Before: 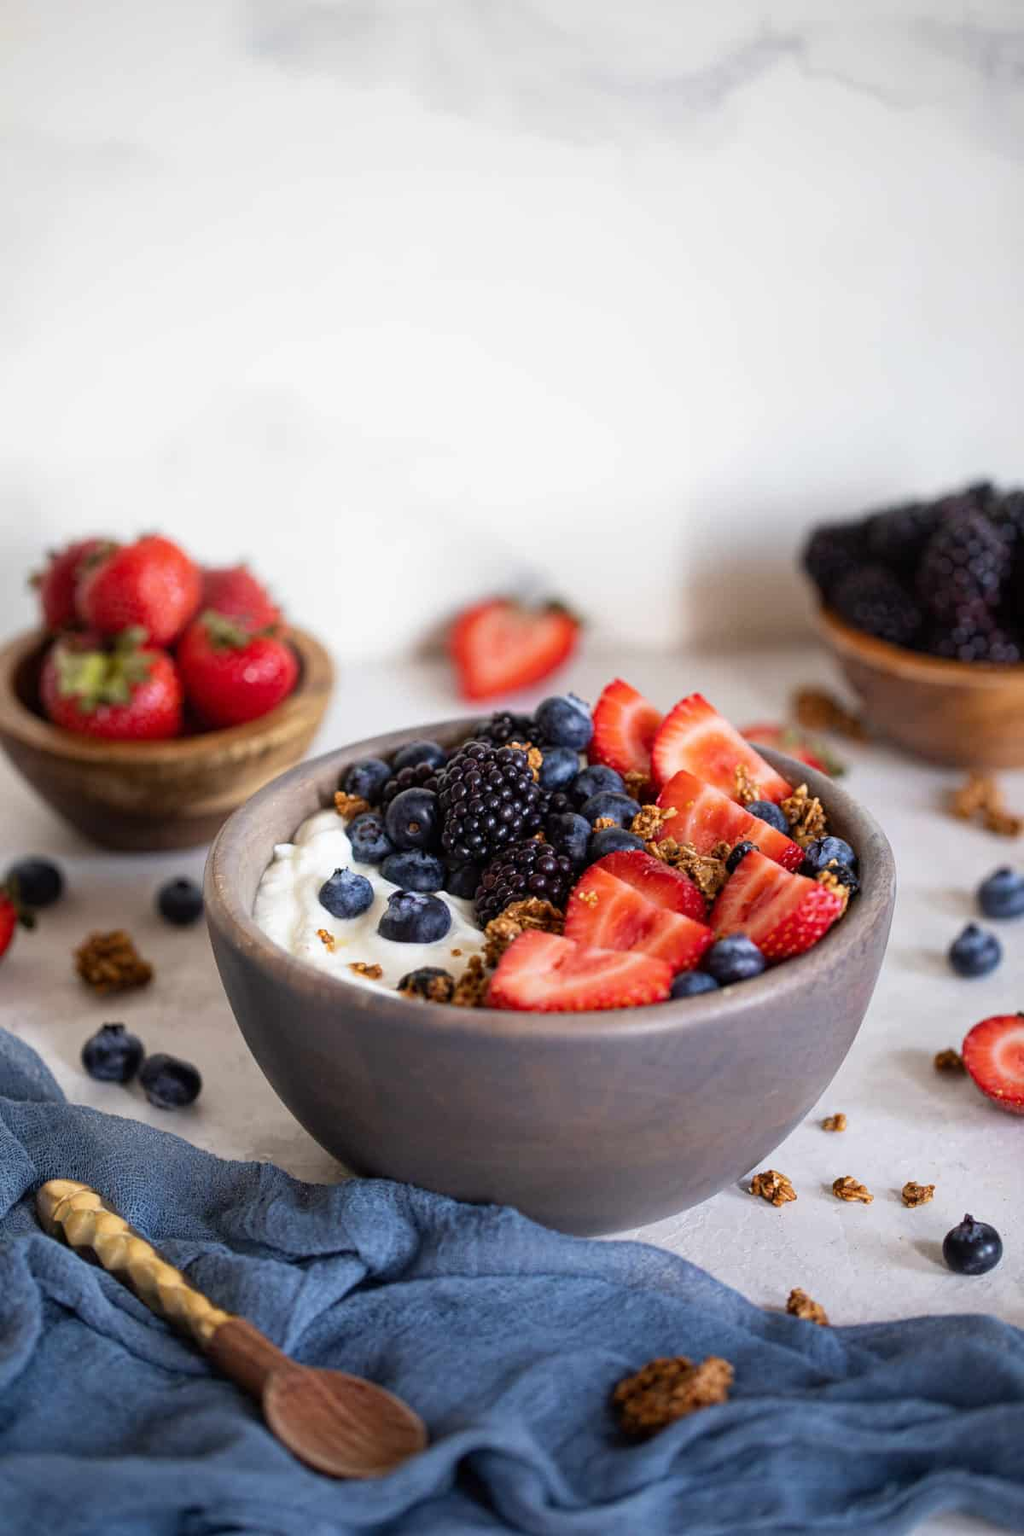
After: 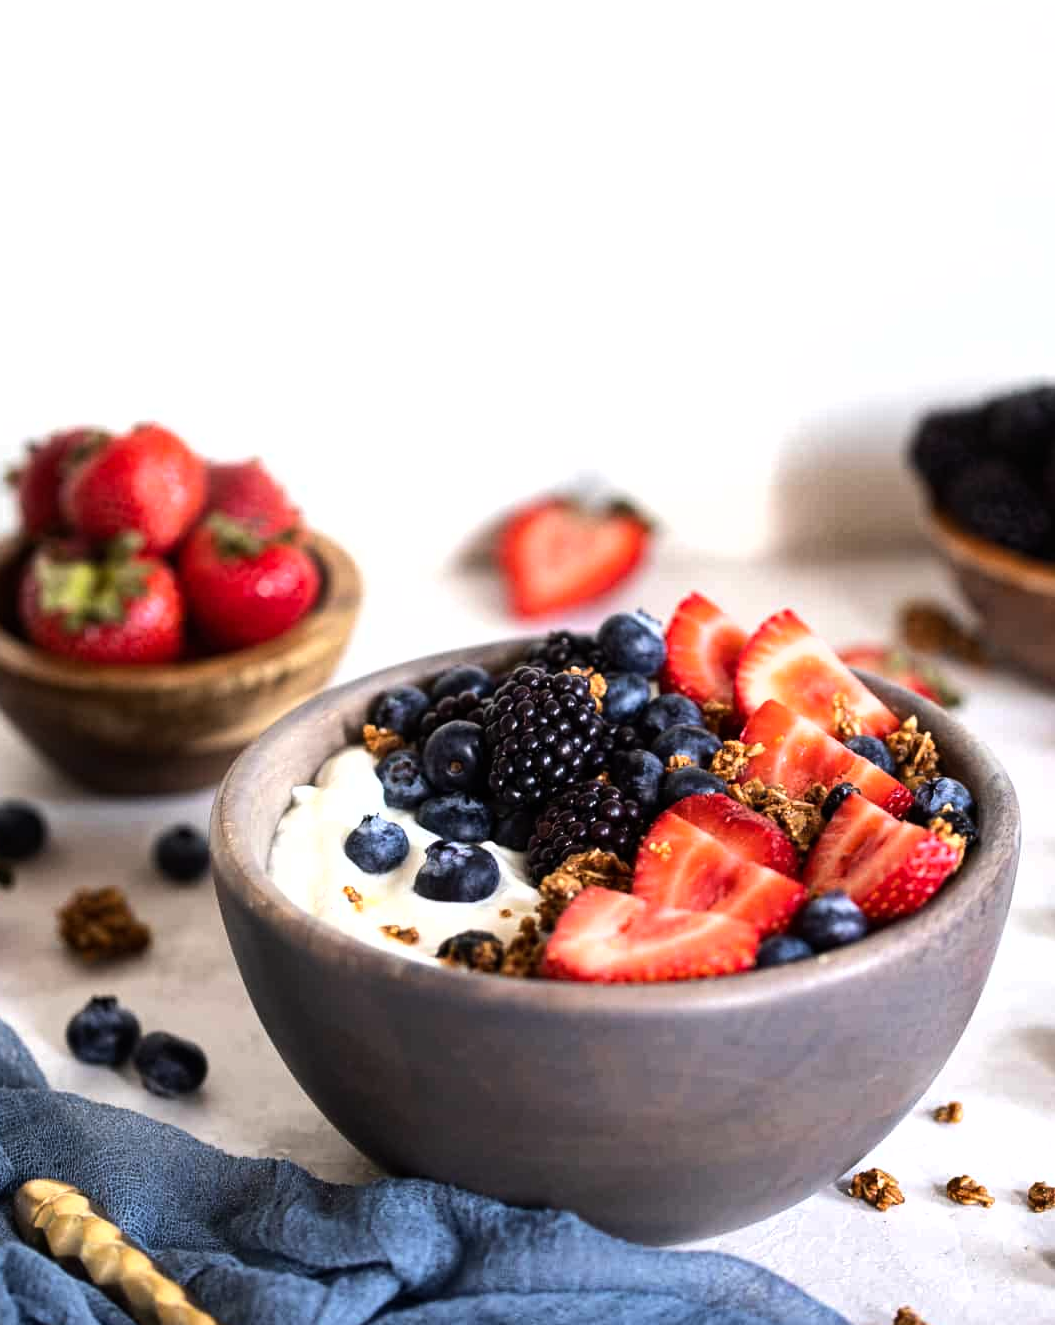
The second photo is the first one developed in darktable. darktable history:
tone equalizer: -8 EV -0.75 EV, -7 EV -0.7 EV, -6 EV -0.6 EV, -5 EV -0.4 EV, -3 EV 0.4 EV, -2 EV 0.6 EV, -1 EV 0.7 EV, +0 EV 0.75 EV, edges refinement/feathering 500, mask exposure compensation -1.57 EV, preserve details no
white balance: emerald 1
shadows and highlights: radius 125.46, shadows 30.51, highlights -30.51, low approximation 0.01, soften with gaussian
crop and rotate: left 2.425%, top 11.305%, right 9.6%, bottom 15.08%
